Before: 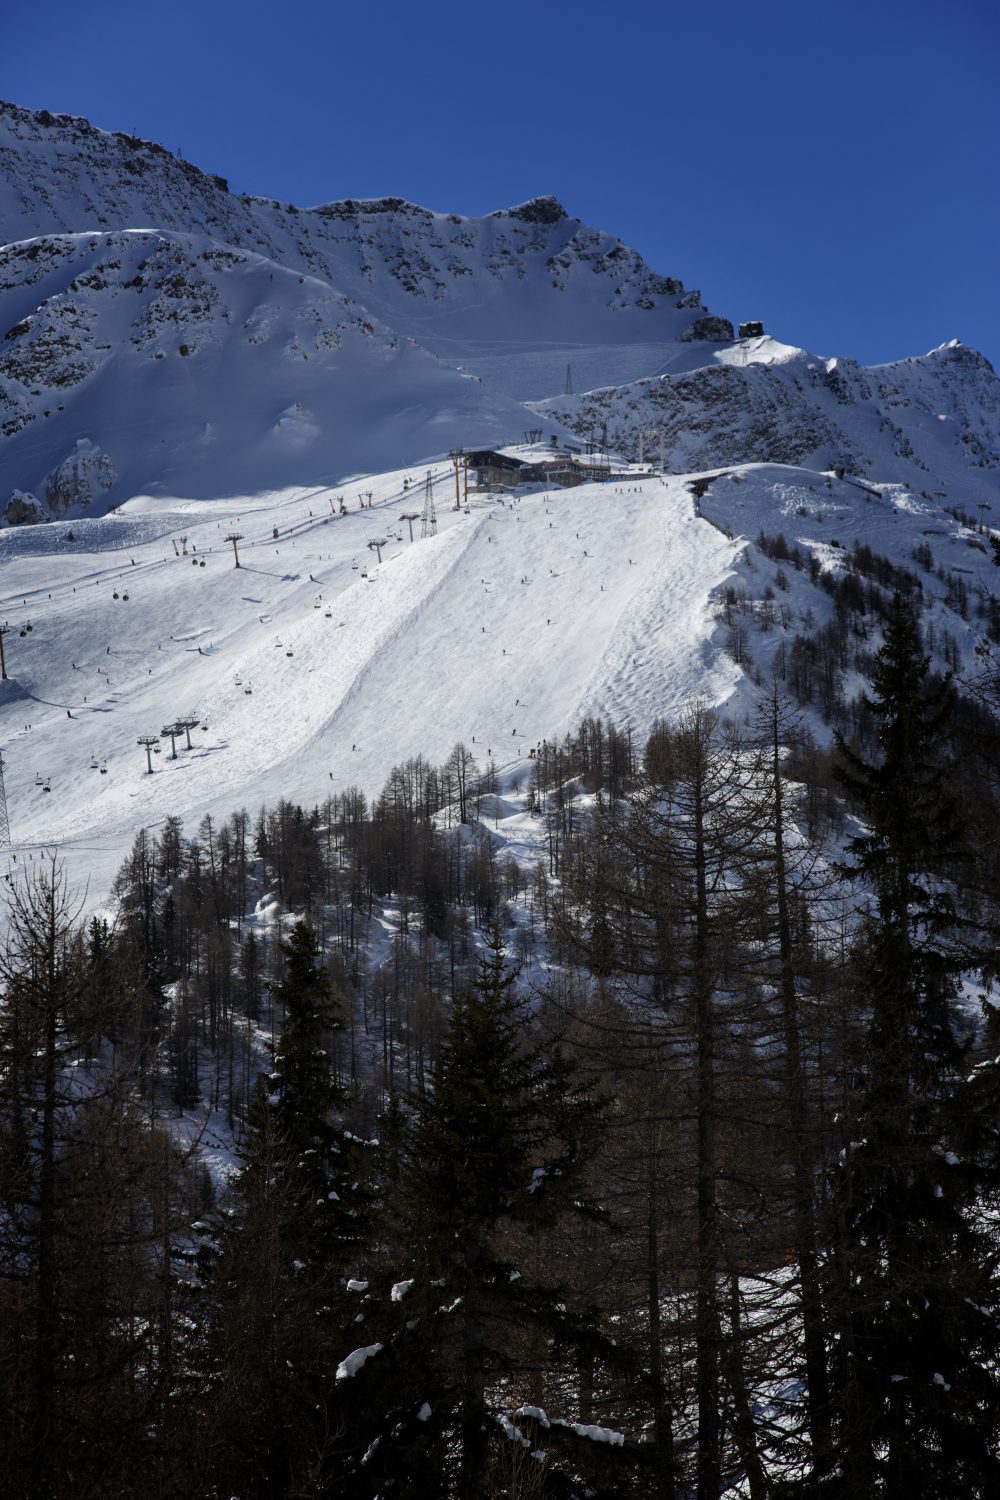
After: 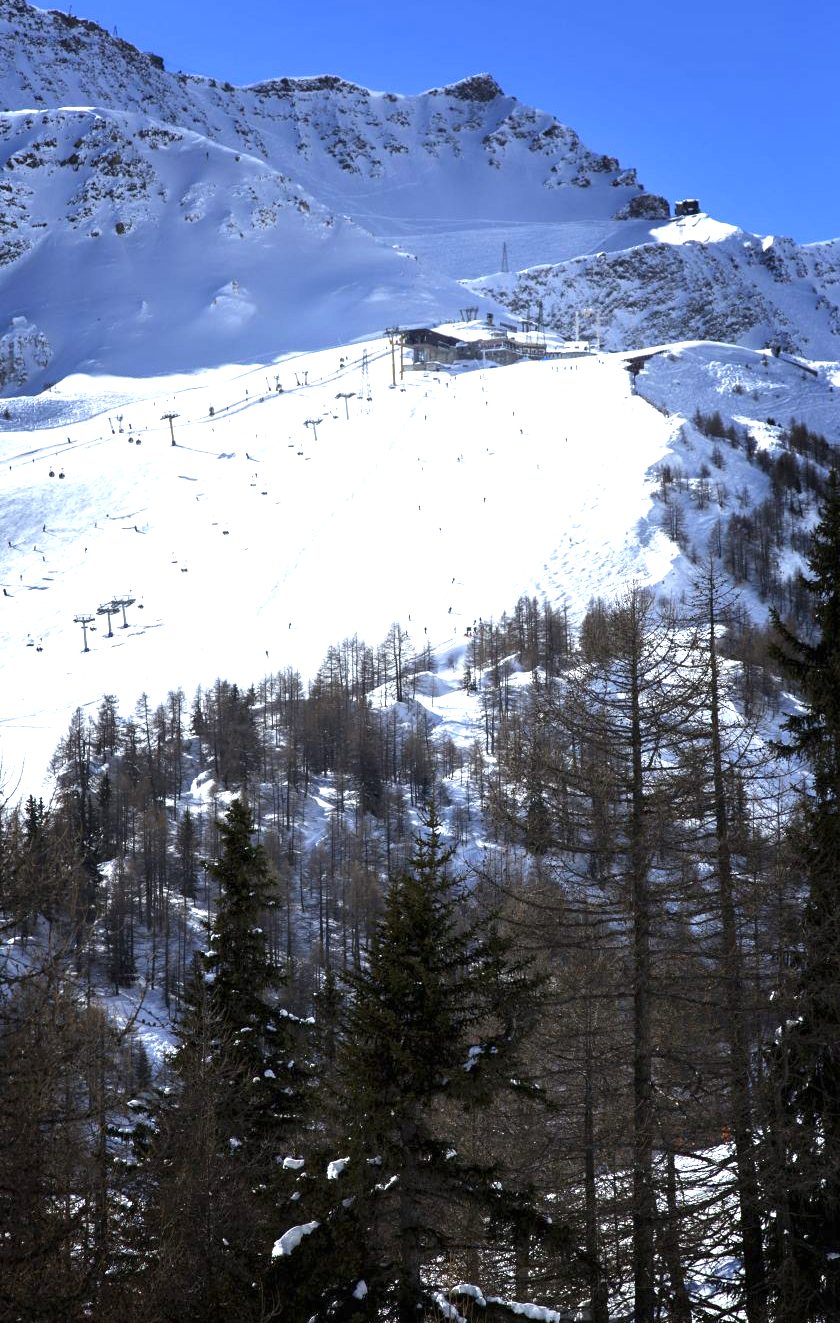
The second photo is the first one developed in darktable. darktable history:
white balance: red 0.967, blue 1.049
crop: left 6.446%, top 8.188%, right 9.538%, bottom 3.548%
exposure: black level correction 0, exposure 1.5 EV, compensate highlight preservation false
